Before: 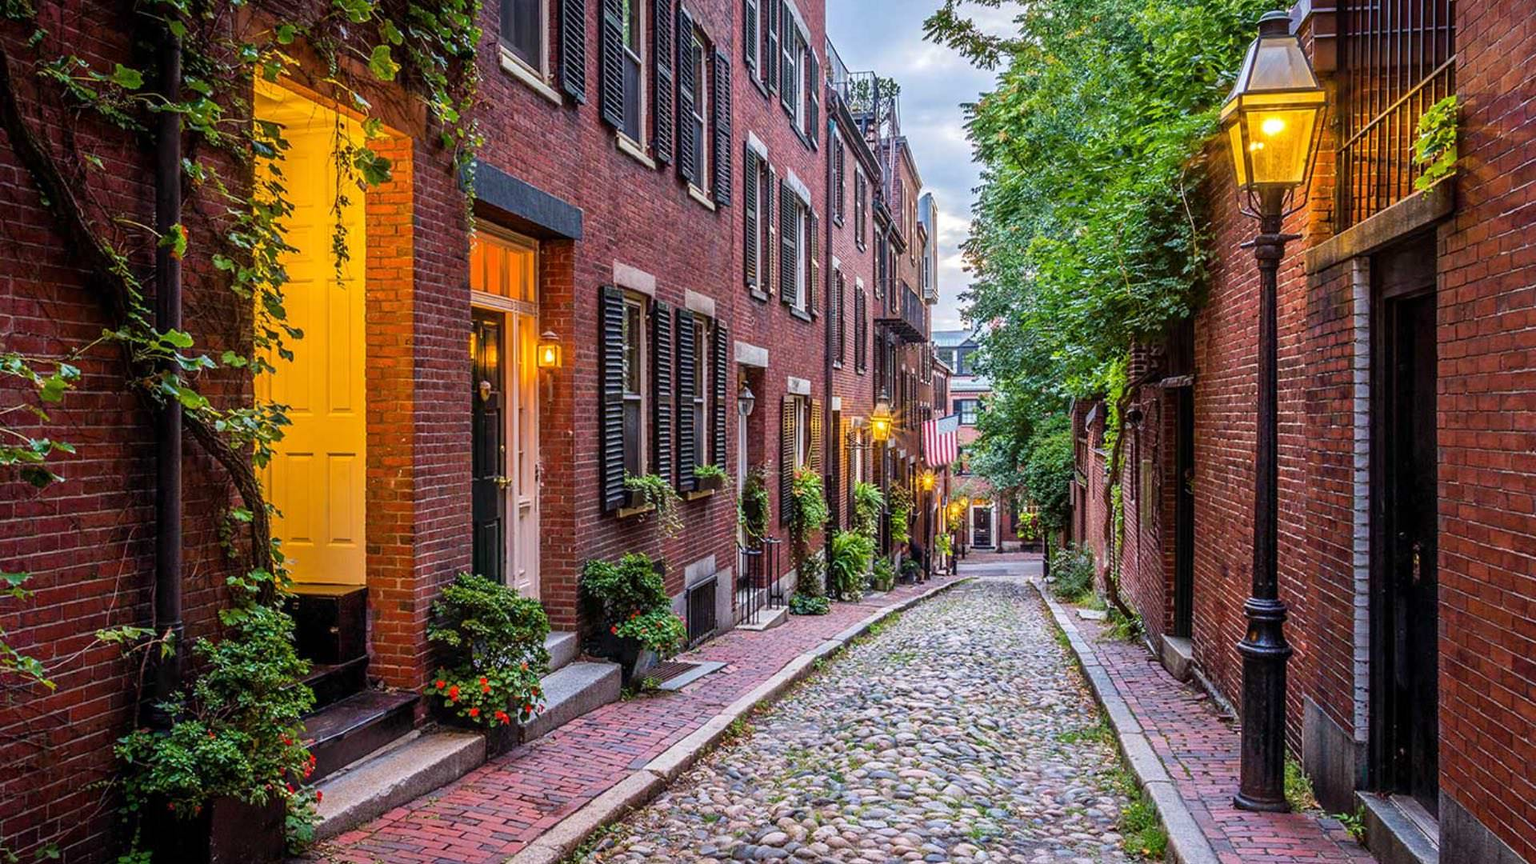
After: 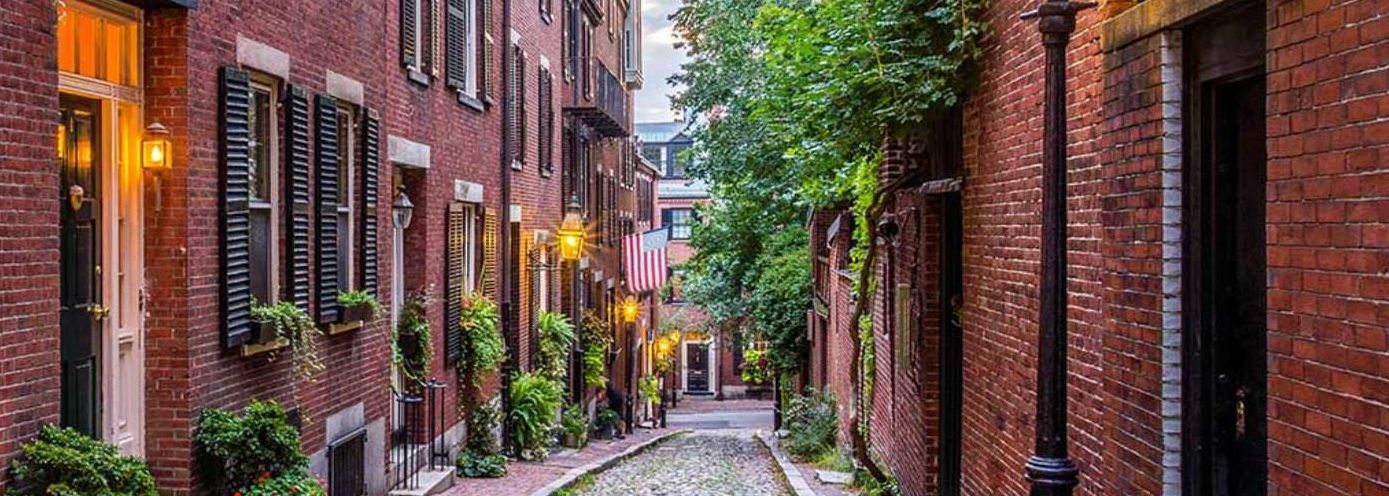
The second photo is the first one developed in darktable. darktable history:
crop and rotate: left 27.644%, top 26.955%, bottom 27.039%
